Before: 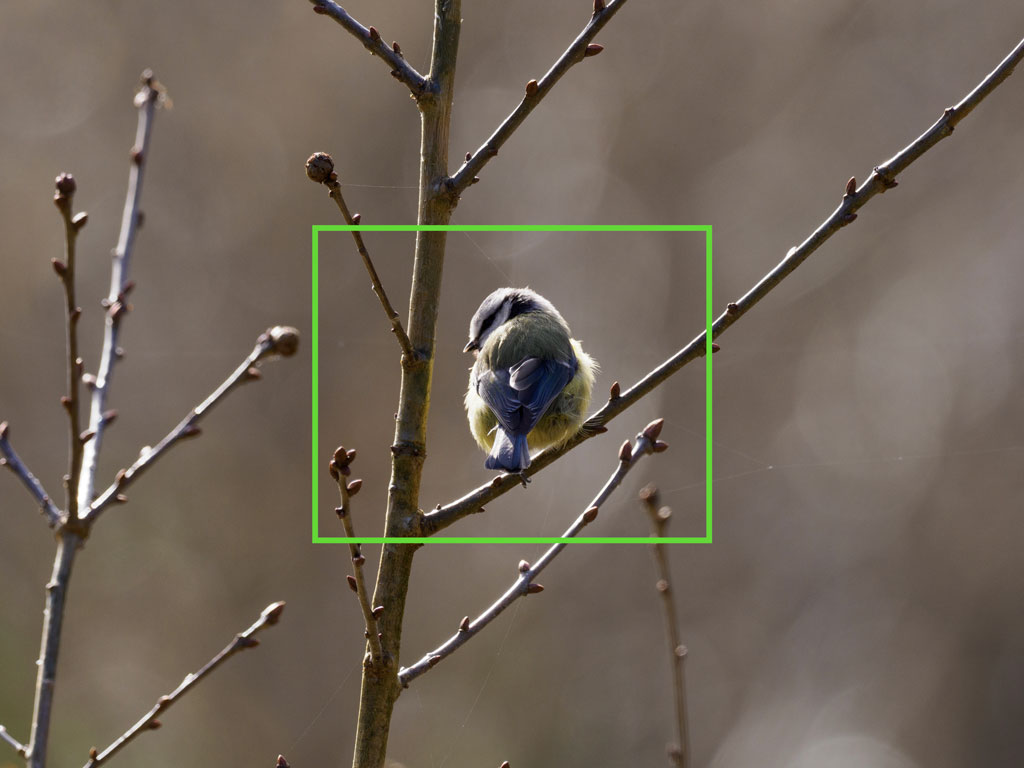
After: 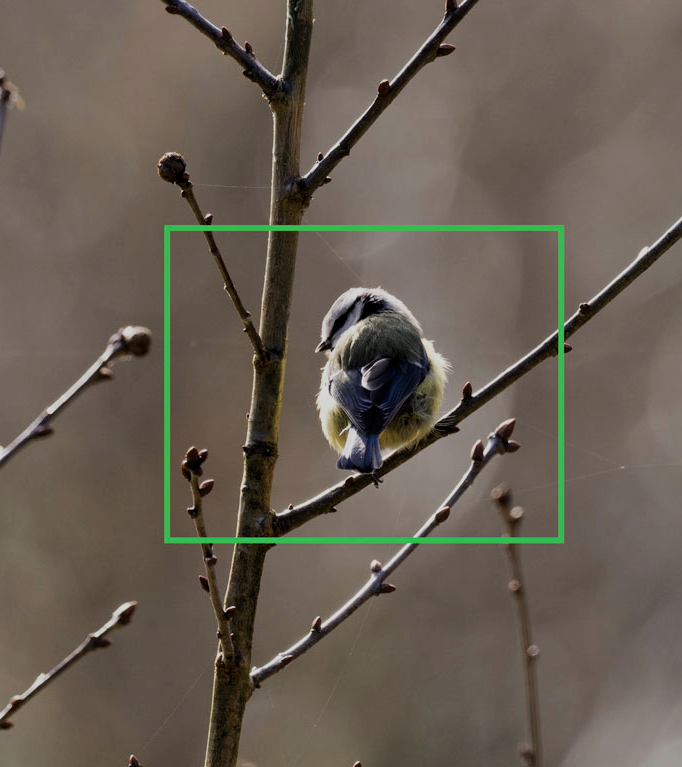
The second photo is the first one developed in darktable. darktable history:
filmic rgb: middle gray luminance 29.07%, black relative exposure -10.39 EV, white relative exposure 5.47 EV, target black luminance 0%, hardness 3.97, latitude 1.32%, contrast 1.12, highlights saturation mix 3.83%, shadows ↔ highlights balance 15.95%
color zones: curves: ch0 [(0, 0.5) (0.125, 0.4) (0.25, 0.5) (0.375, 0.4) (0.5, 0.4) (0.625, 0.35) (0.75, 0.35) (0.875, 0.5)]; ch1 [(0, 0.35) (0.125, 0.45) (0.25, 0.35) (0.375, 0.35) (0.5, 0.35) (0.625, 0.35) (0.75, 0.45) (0.875, 0.35)]; ch2 [(0, 0.6) (0.125, 0.5) (0.25, 0.5) (0.375, 0.6) (0.5, 0.6) (0.625, 0.5) (0.75, 0.5) (0.875, 0.5)], mix -64.66%
crop and rotate: left 14.456%, right 18.891%
